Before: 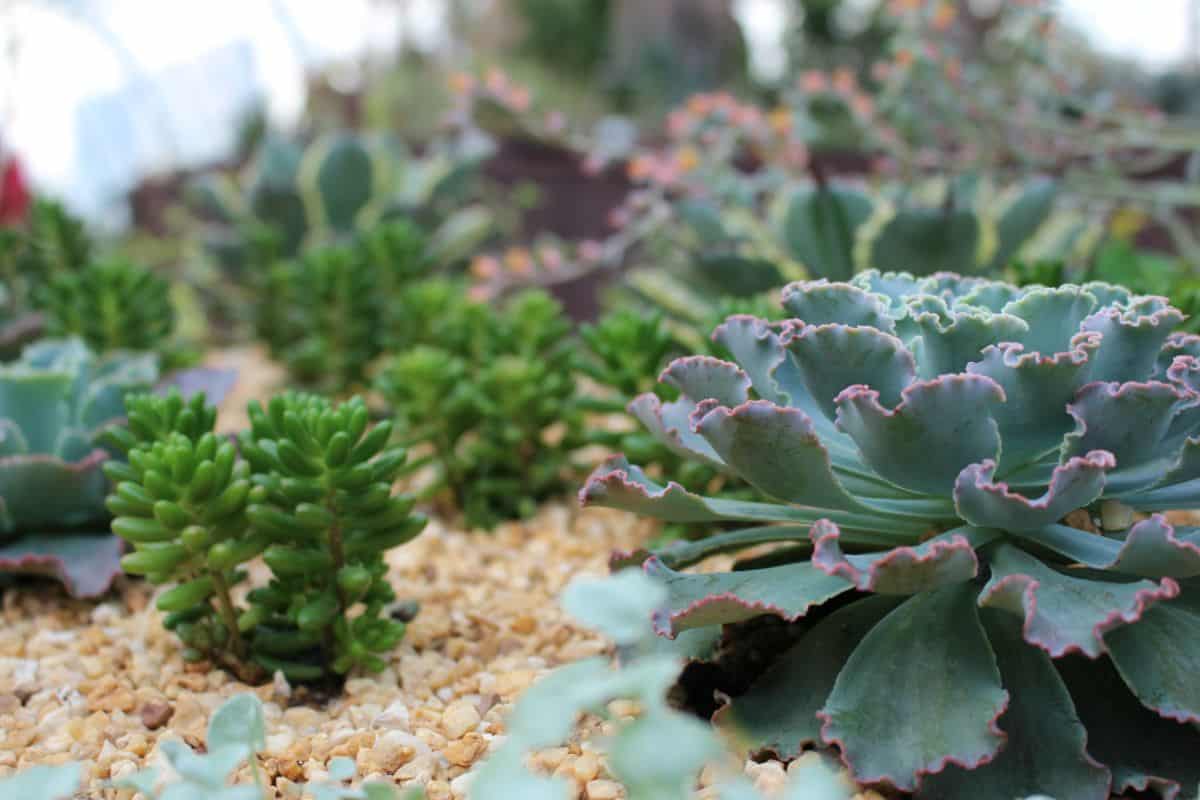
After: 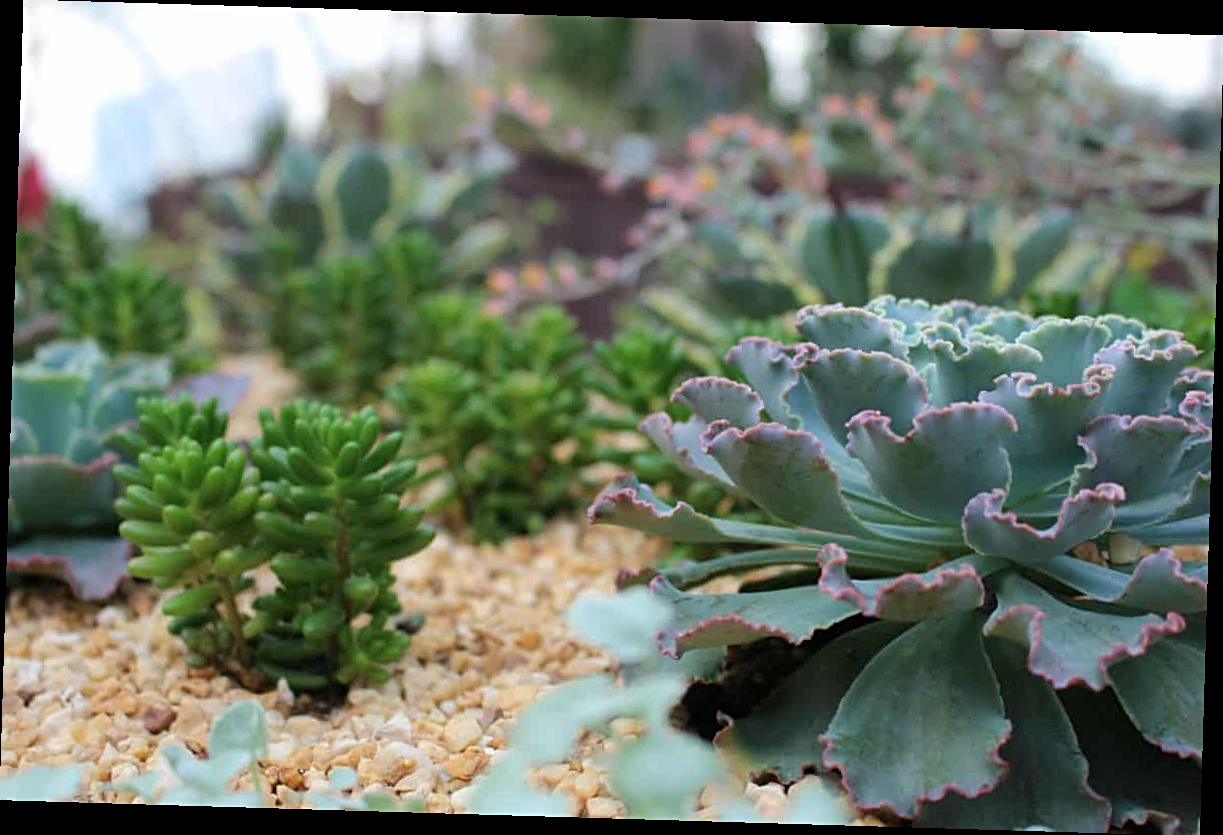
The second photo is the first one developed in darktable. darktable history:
sharpen: radius 2.529, amount 0.323
rotate and perspective: rotation 1.72°, automatic cropping off
